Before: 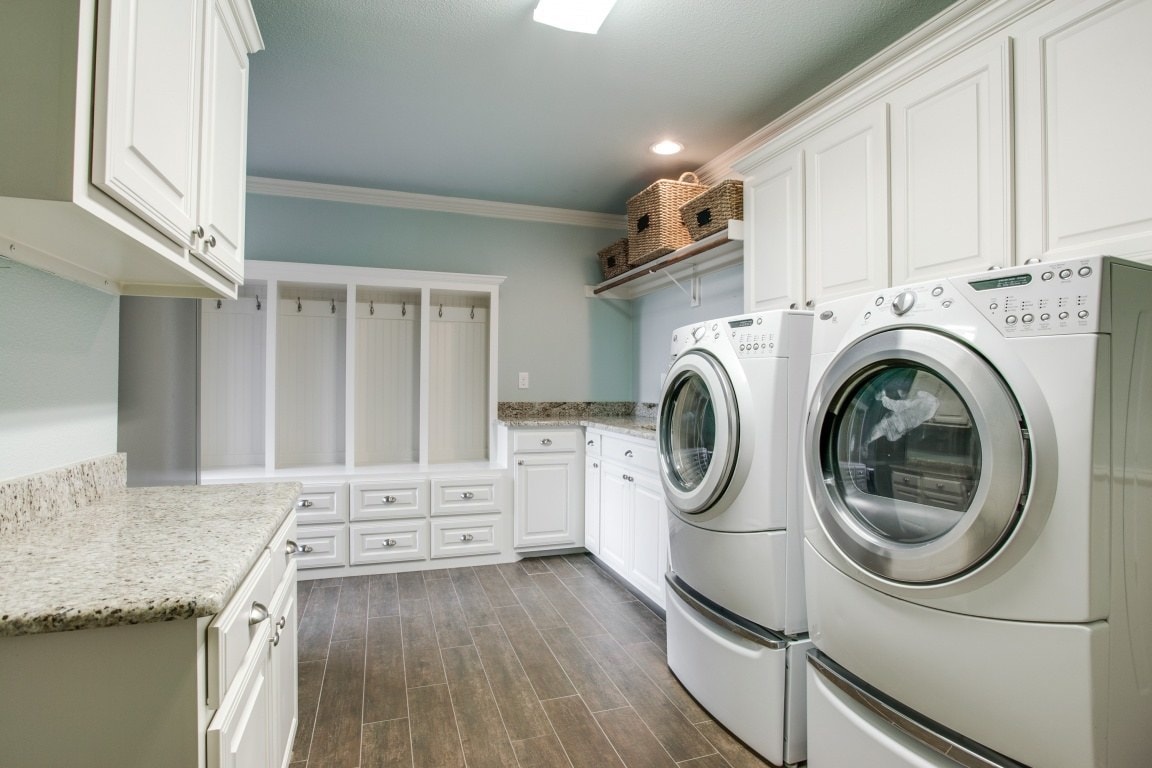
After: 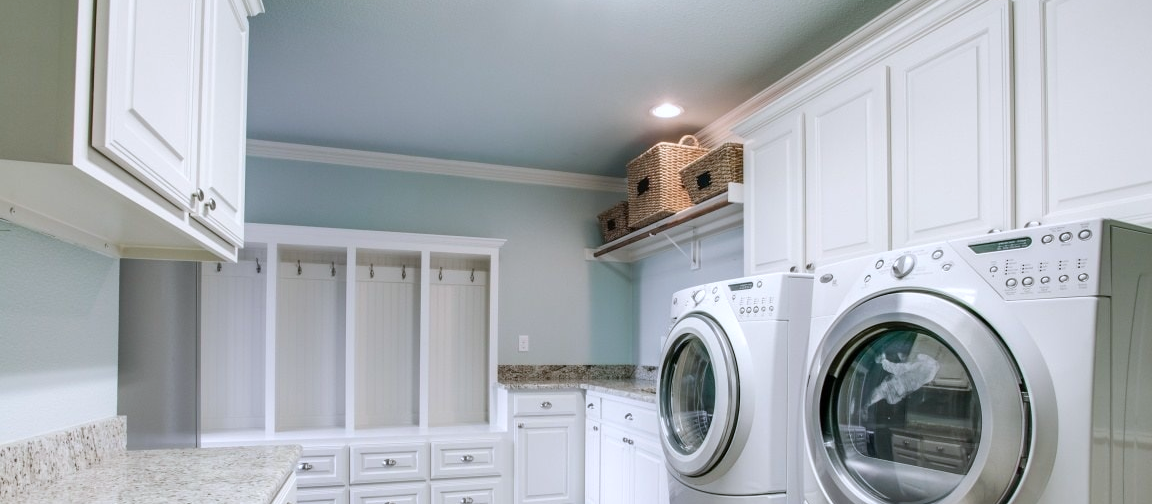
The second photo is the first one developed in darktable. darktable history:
color calibration: illuminant as shot in camera, x 0.358, y 0.373, temperature 4628.91 K
crop and rotate: top 4.848%, bottom 29.503%
